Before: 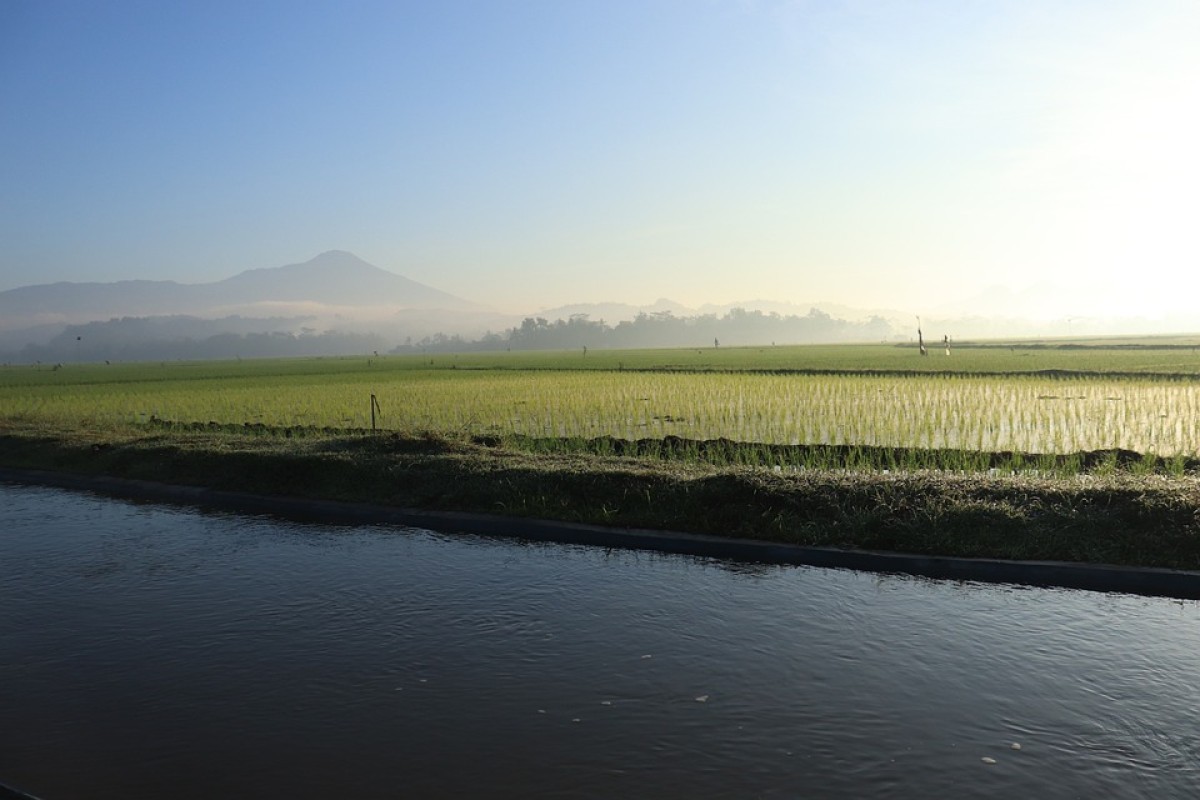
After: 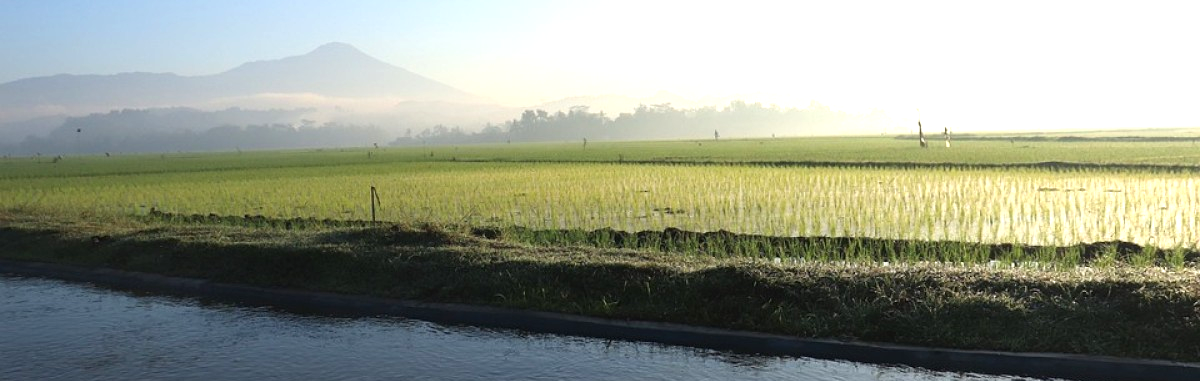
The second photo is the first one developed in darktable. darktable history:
crop and rotate: top 26.144%, bottom 26.118%
exposure: exposure 0.719 EV, compensate exposure bias true, compensate highlight preservation false
